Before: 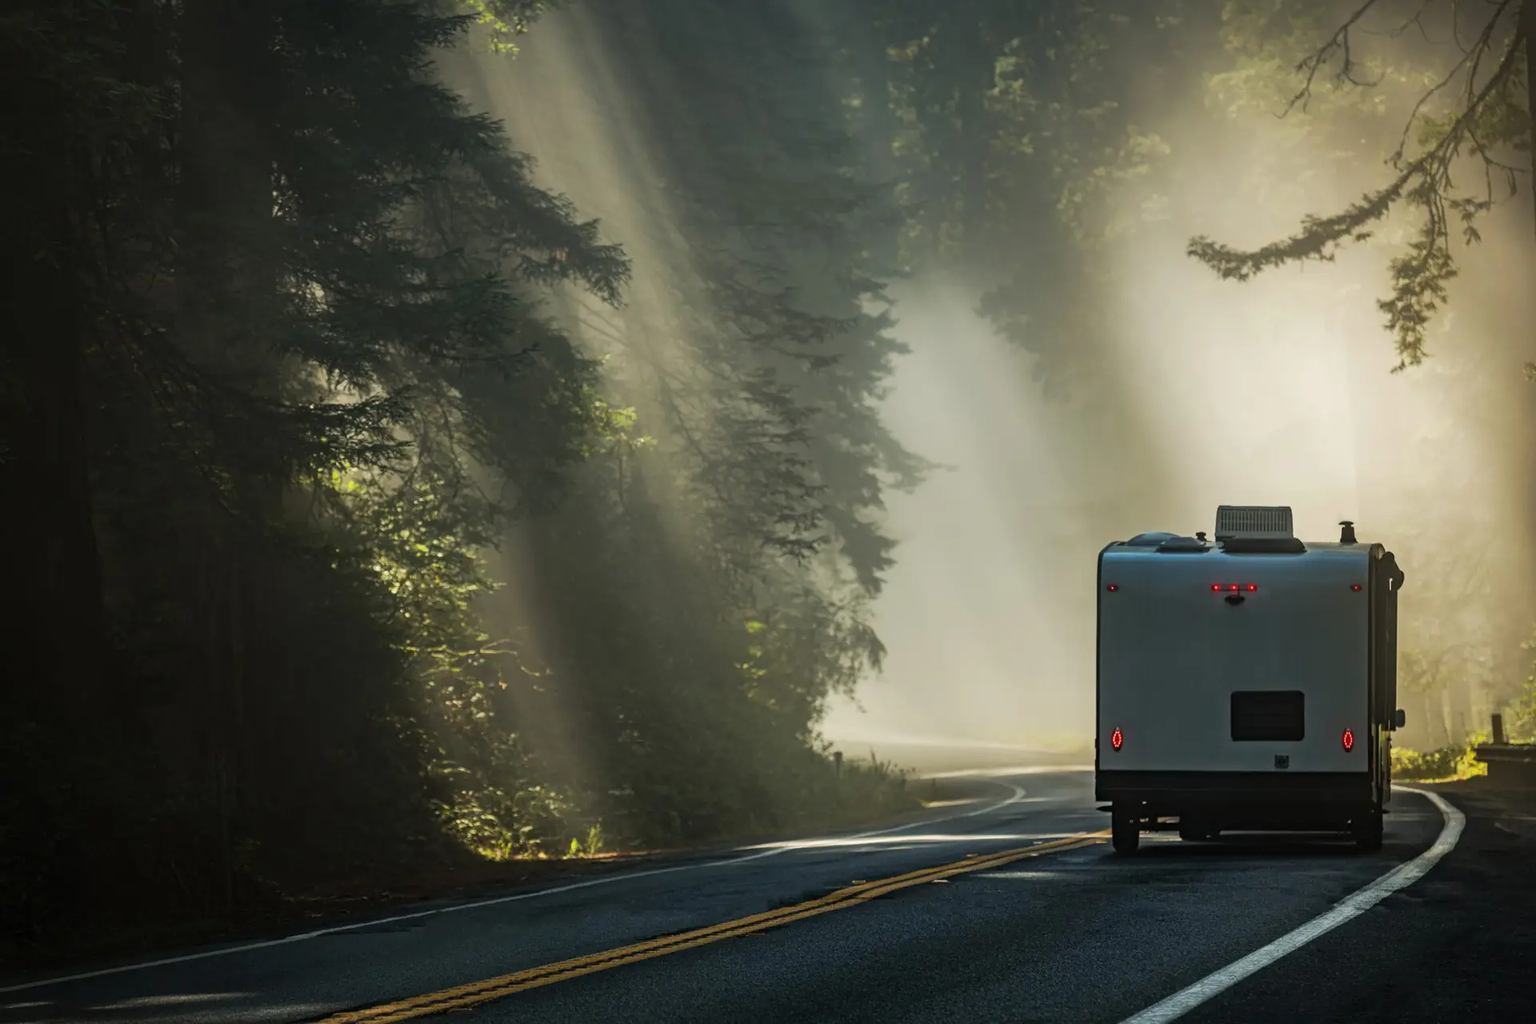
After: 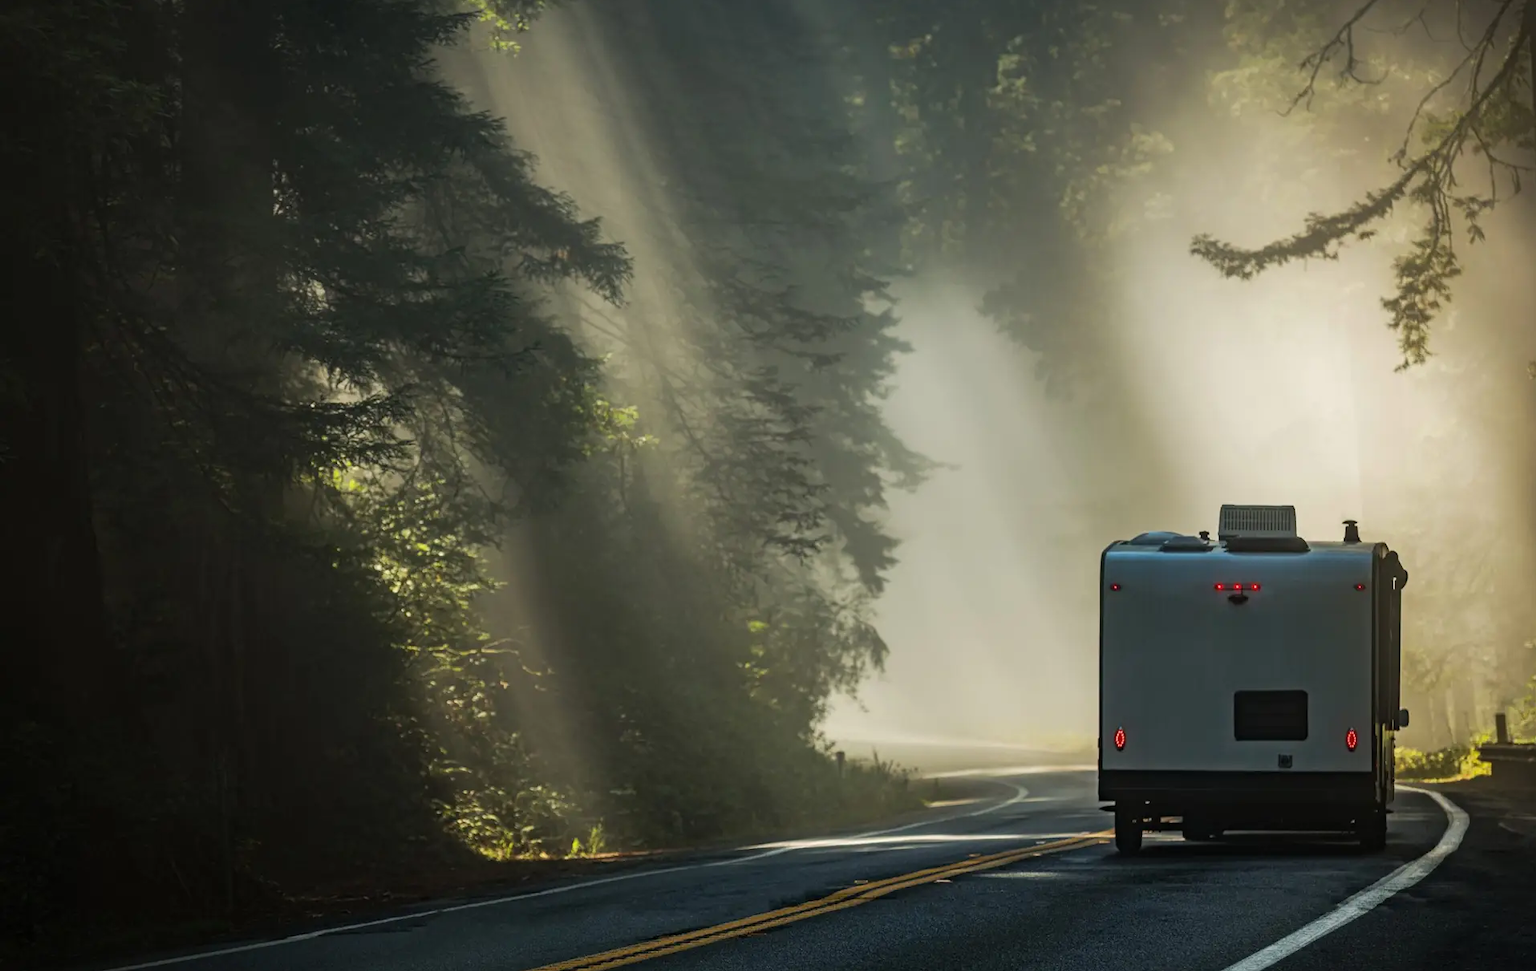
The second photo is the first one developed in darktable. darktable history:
crop: top 0.252%, right 0.257%, bottom 5.084%
